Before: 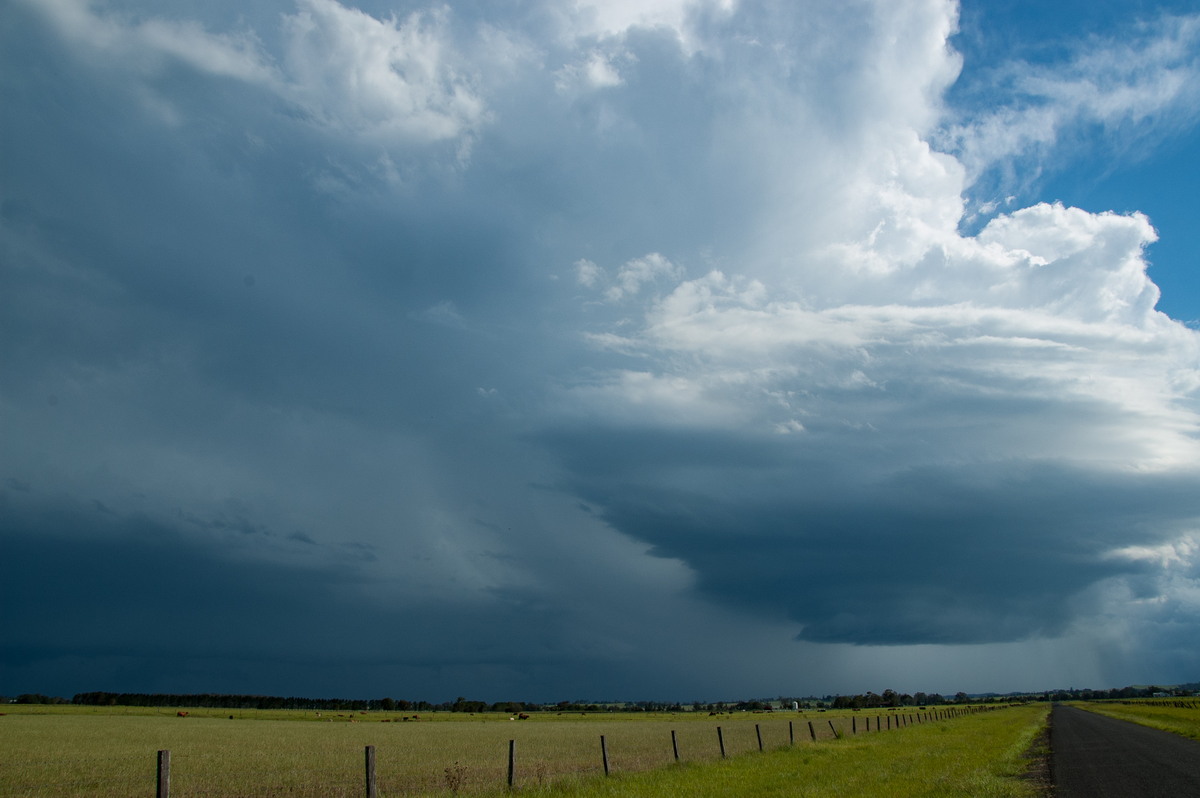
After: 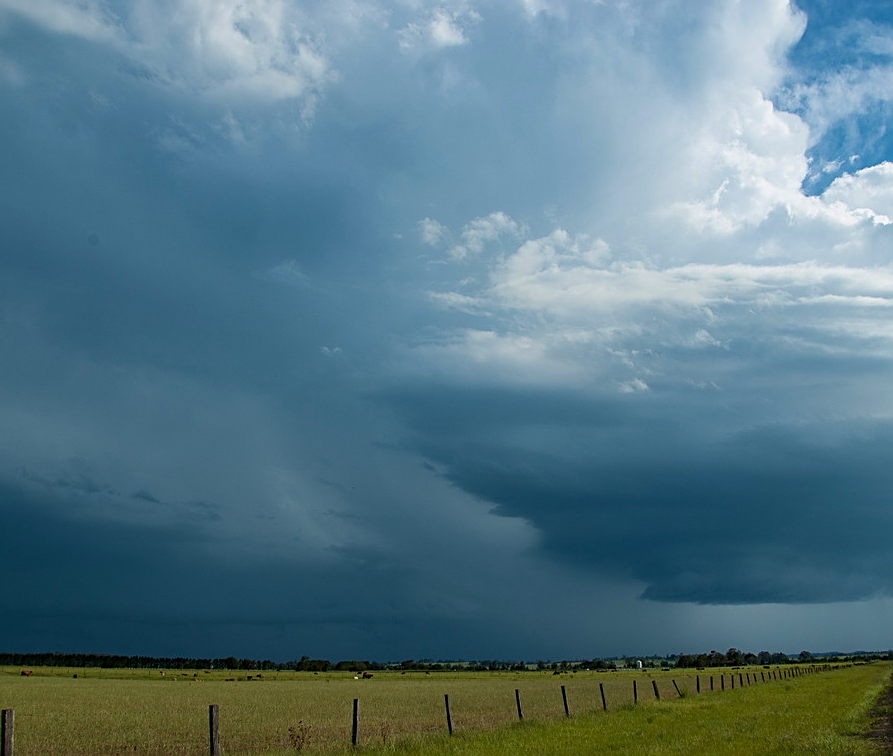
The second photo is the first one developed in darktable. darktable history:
sharpen: amount 0.498
crop and rotate: left 13.028%, top 5.238%, right 12.538%
velvia: on, module defaults
